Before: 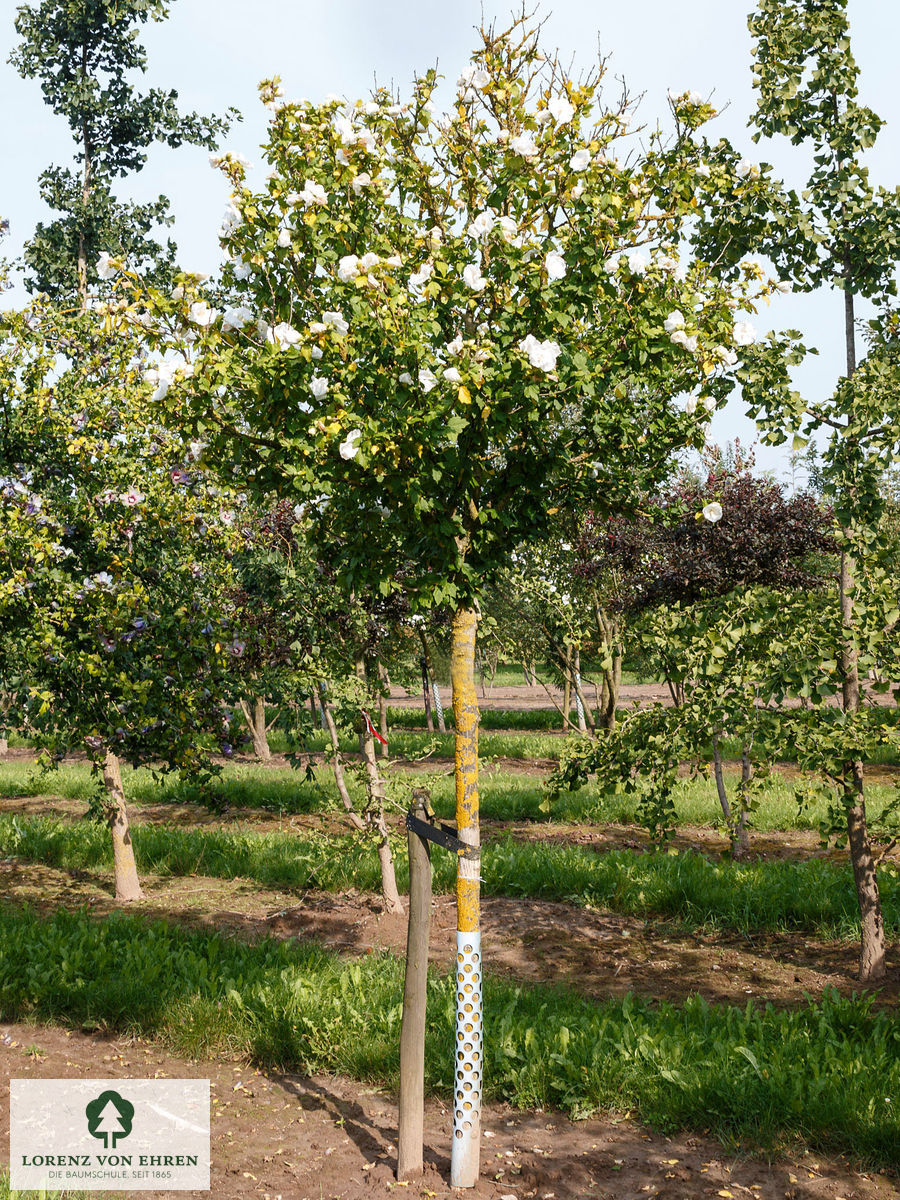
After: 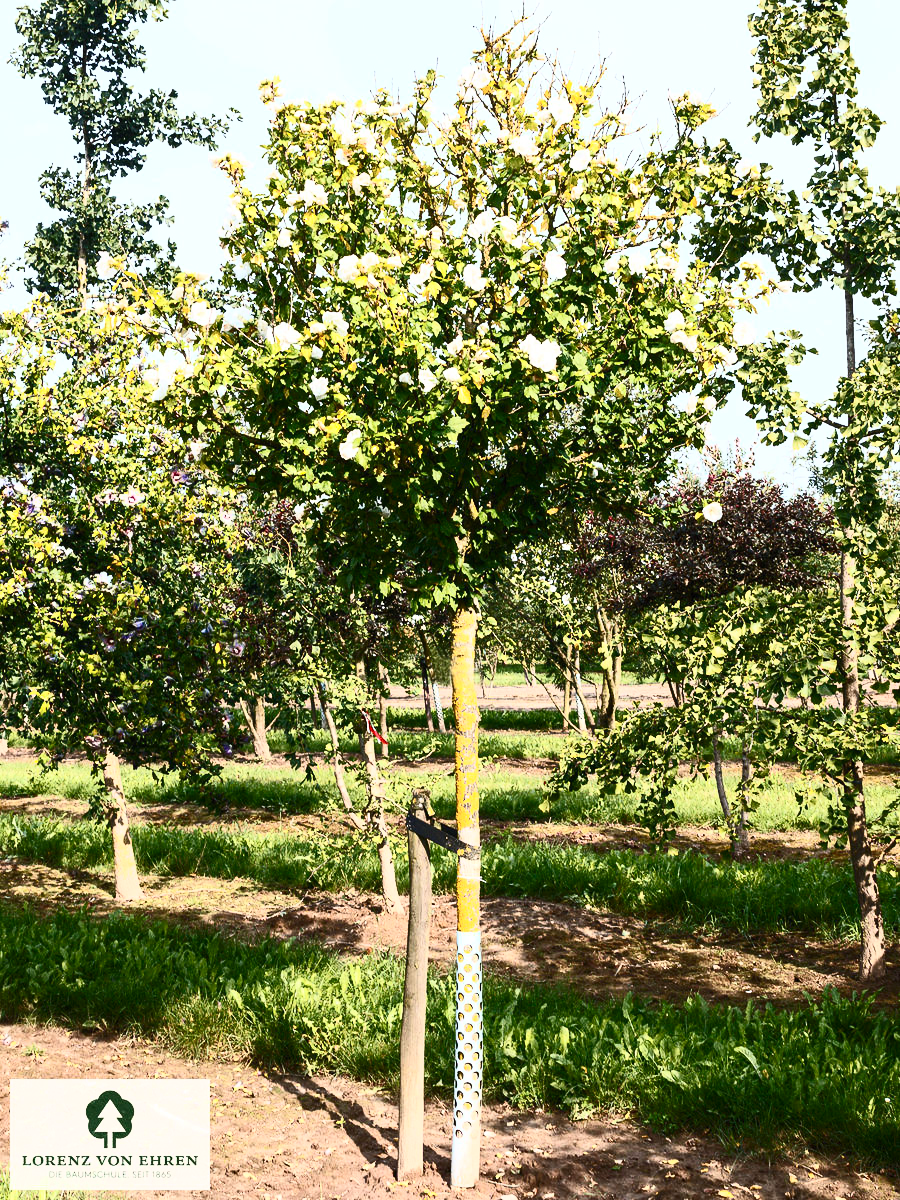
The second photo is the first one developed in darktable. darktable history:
contrast brightness saturation: contrast 0.626, brightness 0.326, saturation 0.145
